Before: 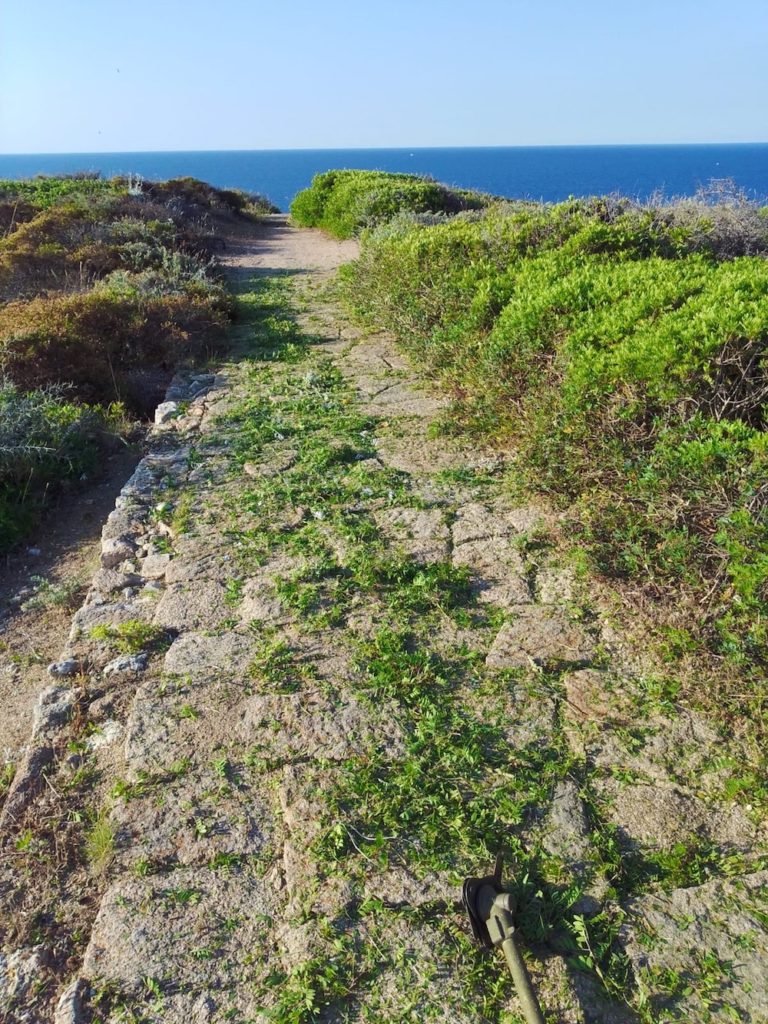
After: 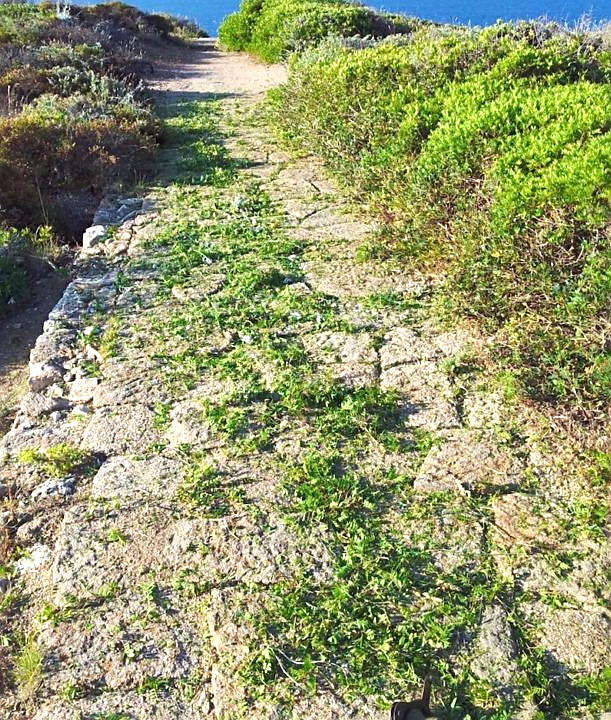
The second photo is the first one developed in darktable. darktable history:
exposure: black level correction 0, exposure 0.692 EV, compensate highlight preservation false
crop: left 9.472%, top 17.206%, right 10.902%, bottom 12.393%
sharpen: on, module defaults
